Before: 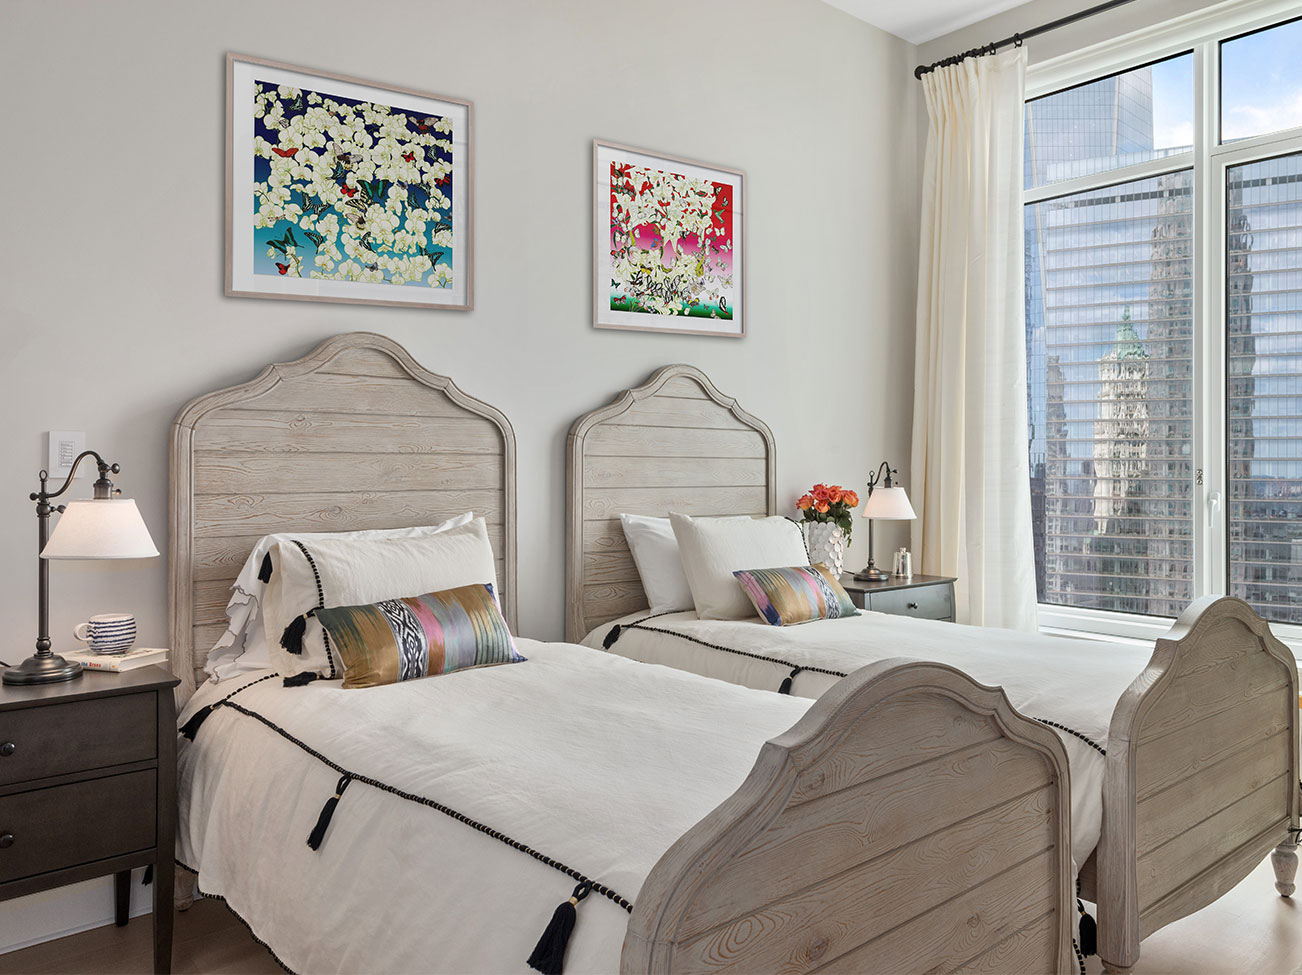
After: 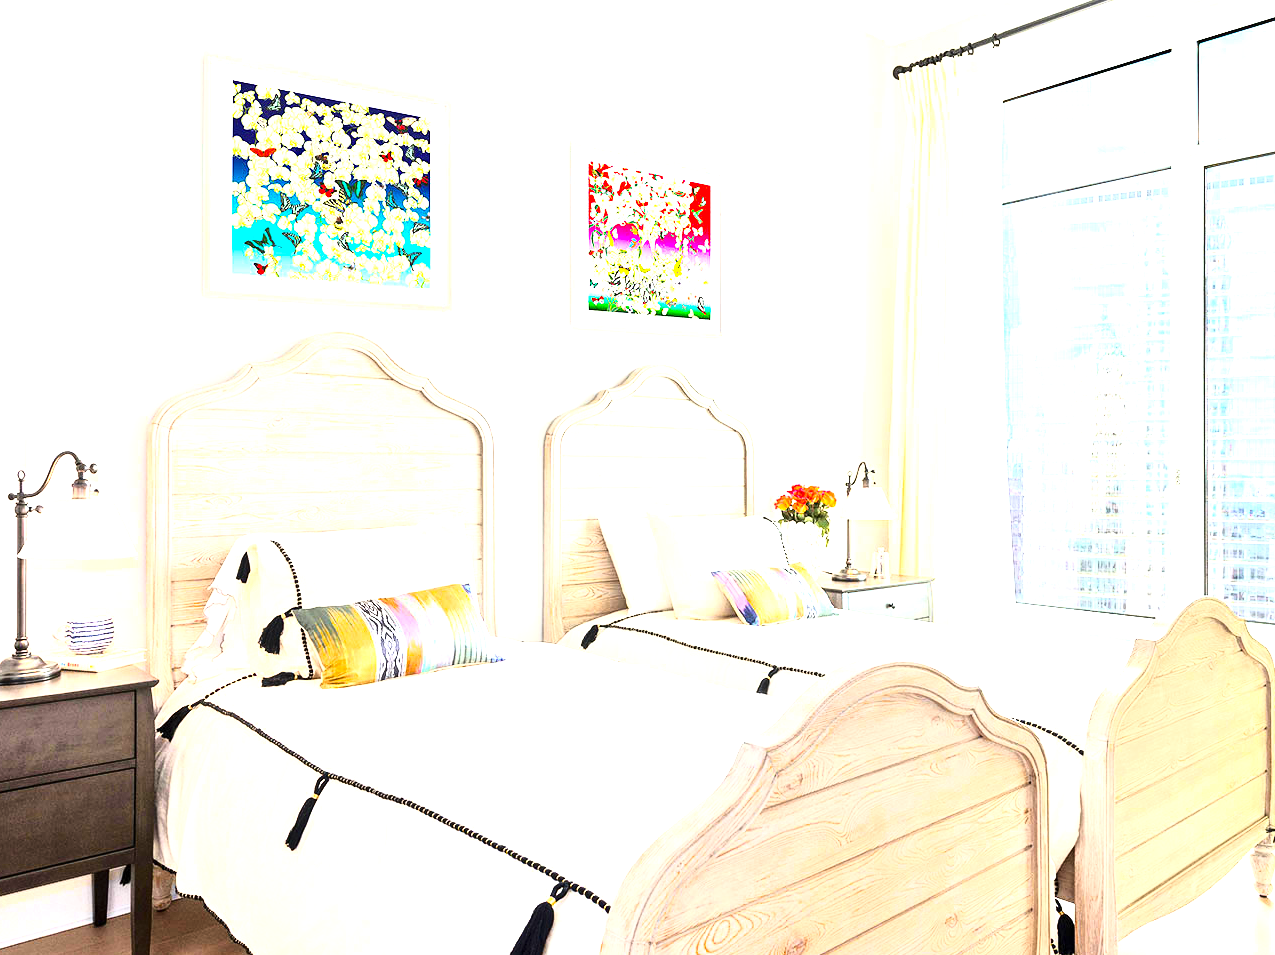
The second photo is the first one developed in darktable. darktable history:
crop: left 1.743%, right 0.268%, bottom 2.011%
base curve: curves: ch0 [(0, 0) (0.028, 0.03) (0.121, 0.232) (0.46, 0.748) (0.859, 0.968) (1, 1)]
color balance rgb: perceptual saturation grading › global saturation 25%, perceptual brilliance grading › global brilliance 35%, perceptual brilliance grading › highlights 50%, perceptual brilliance grading › mid-tones 60%, perceptual brilliance grading › shadows 35%, global vibrance 20%
